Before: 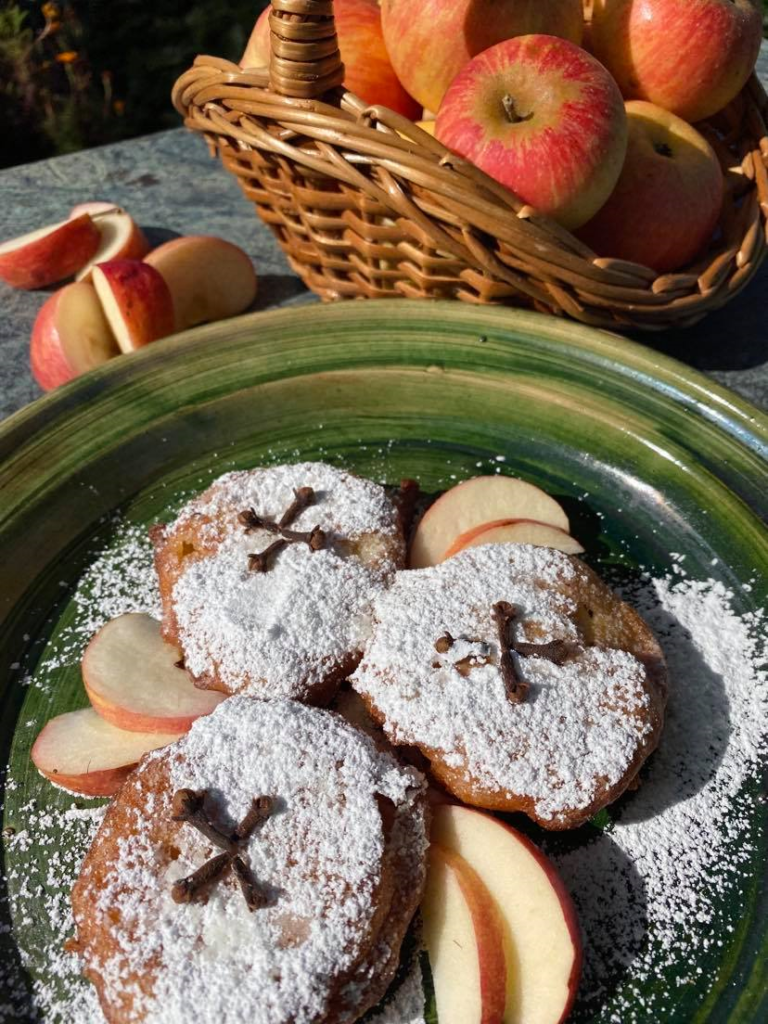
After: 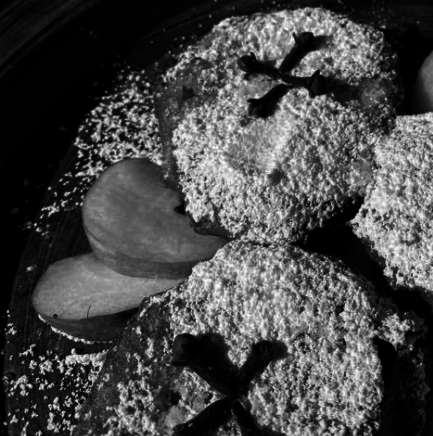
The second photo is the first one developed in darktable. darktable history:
base curve: exposure shift 0, preserve colors none
contrast brightness saturation: contrast 0.02, brightness -1, saturation -1
crop: top 44.483%, right 43.593%, bottom 12.892%
